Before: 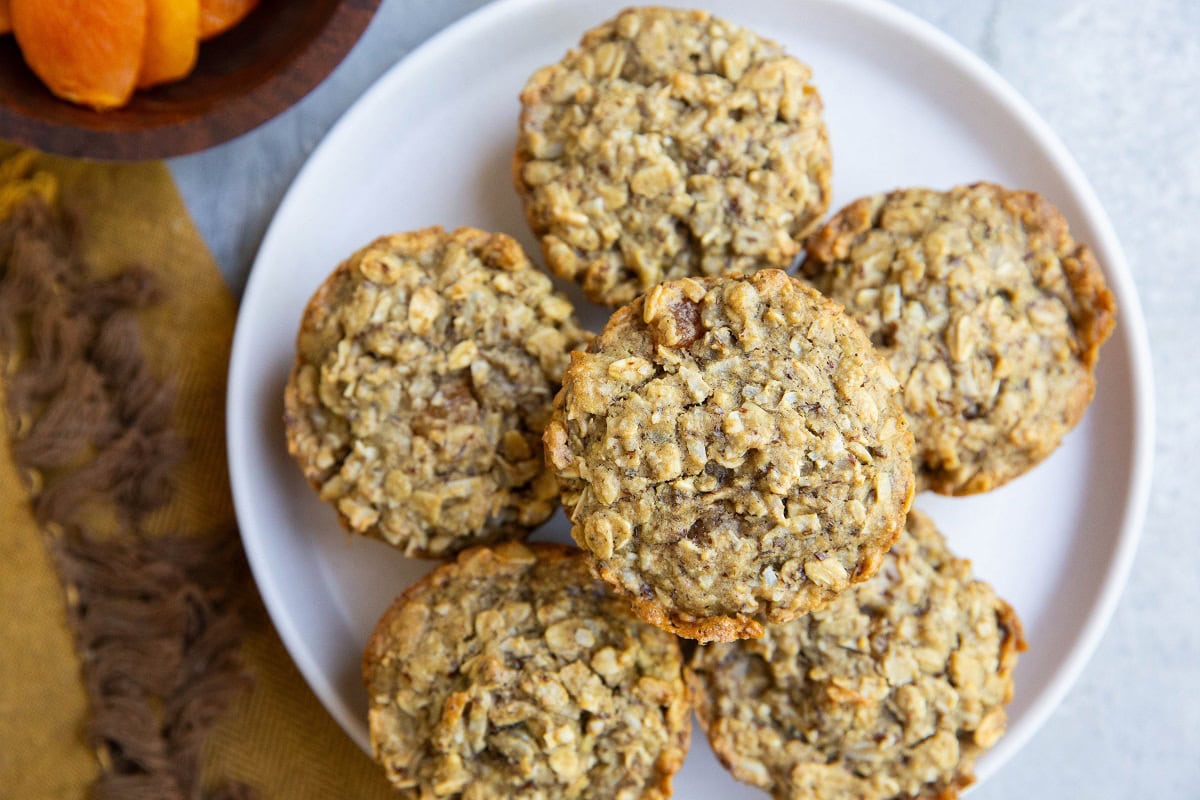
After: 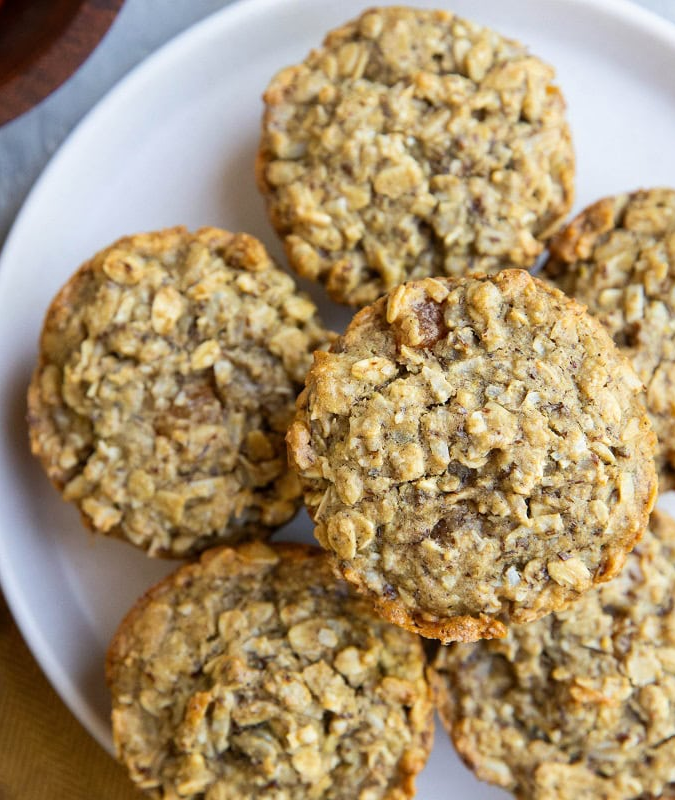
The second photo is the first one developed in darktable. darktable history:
tone equalizer: on, module defaults
crop: left 21.496%, right 22.254%
